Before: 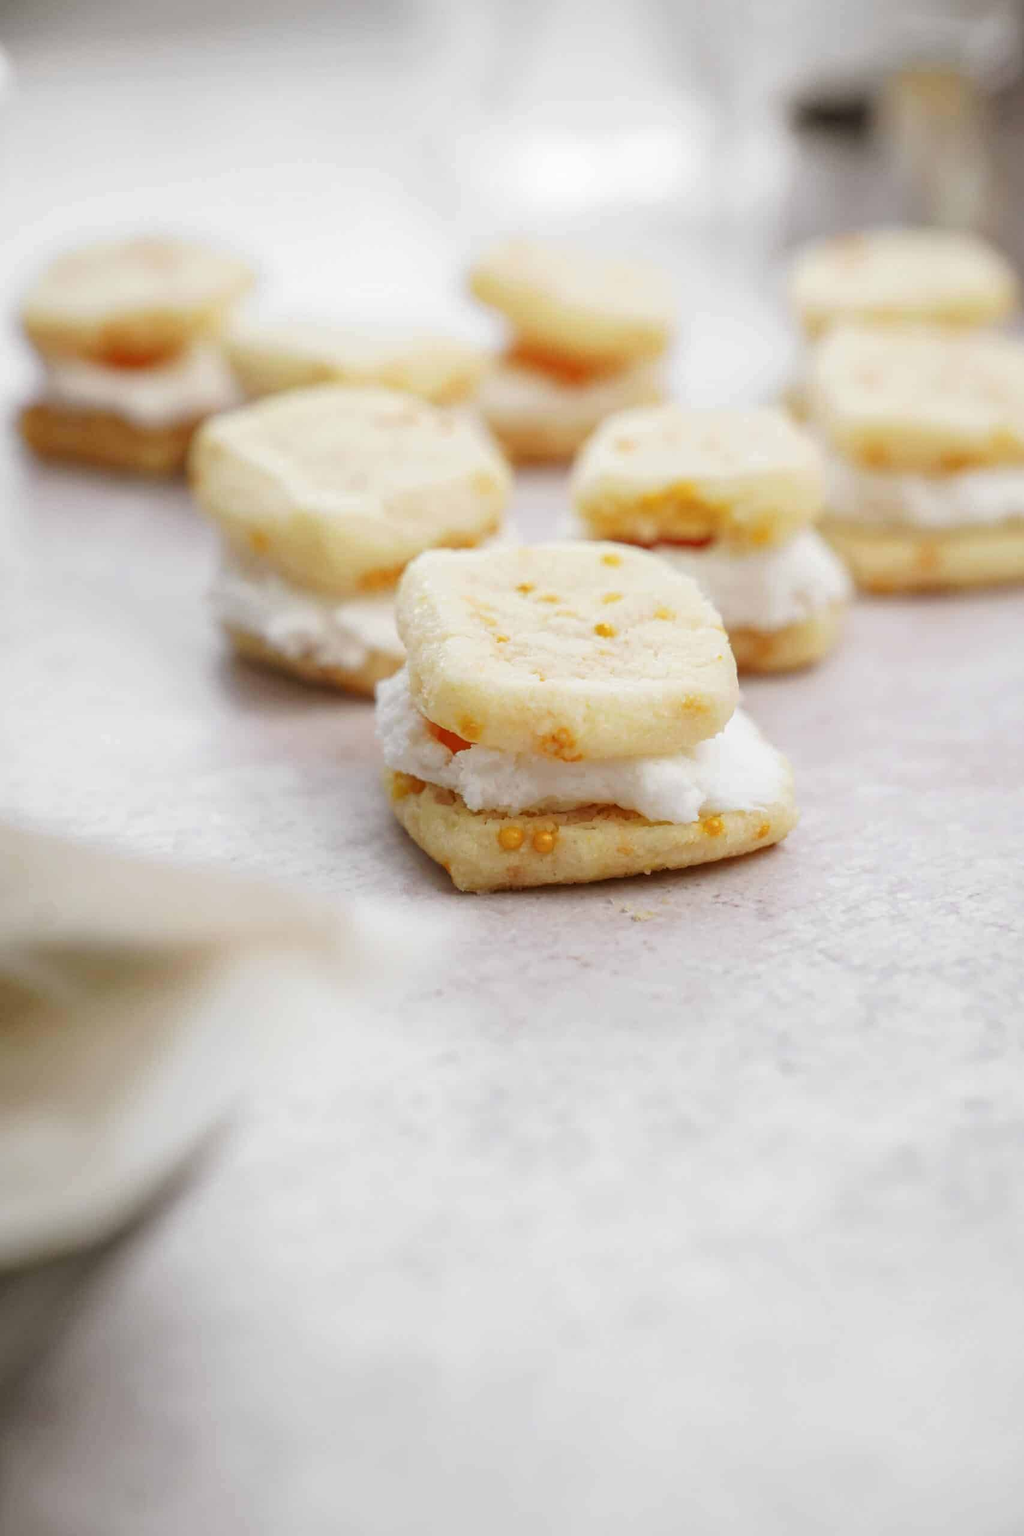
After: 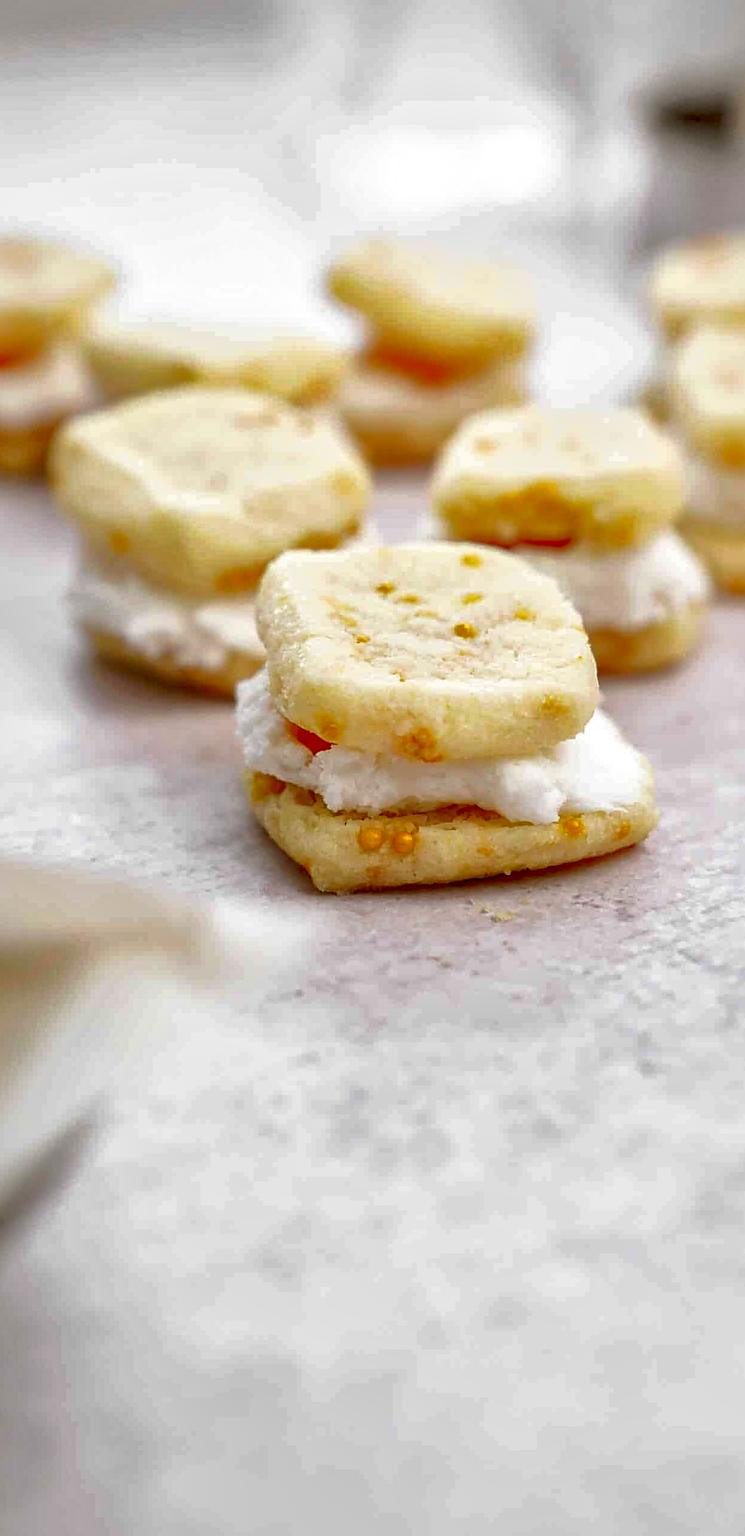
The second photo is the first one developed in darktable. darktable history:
tone equalizer: edges refinement/feathering 500, mask exposure compensation -1.57 EV, preserve details no
contrast brightness saturation: contrast 0.044, saturation 0.155
crop: left 13.725%, top 0%, right 13.476%
local contrast: mode bilateral grid, contrast 20, coarseness 51, detail 141%, midtone range 0.2
sharpen: on, module defaults
shadows and highlights: on, module defaults
base curve: curves: ch0 [(0.017, 0) (0.425, 0.441) (0.844, 0.933) (1, 1)], preserve colors none
